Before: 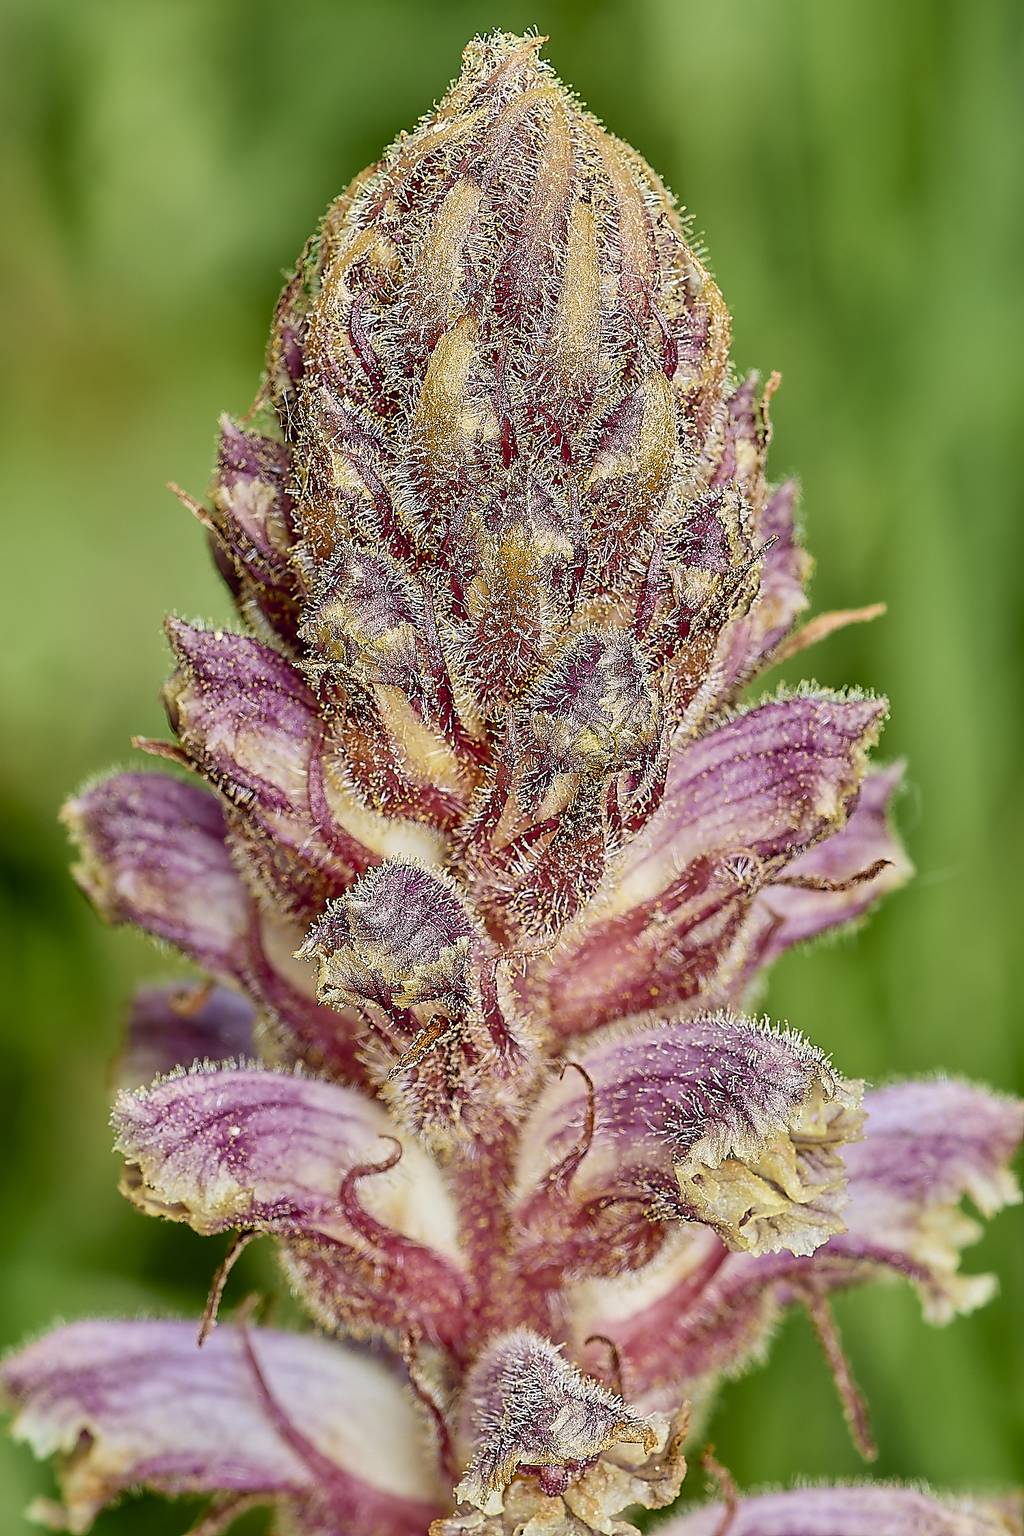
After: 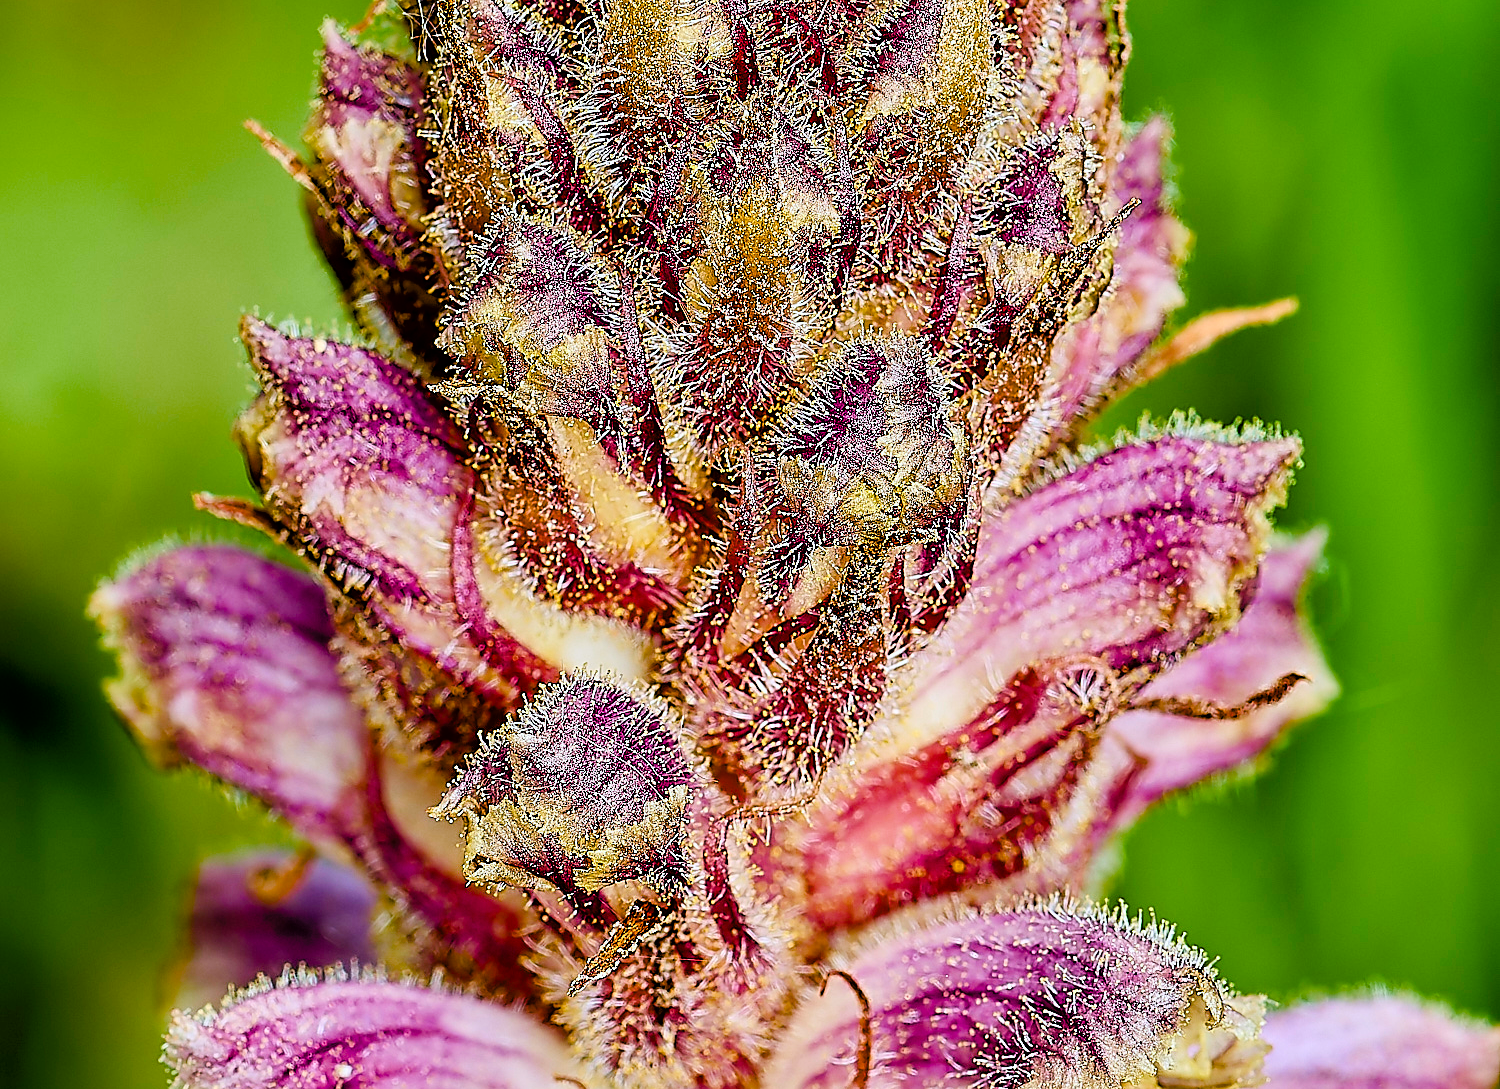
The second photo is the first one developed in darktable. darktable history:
tone curve: curves: ch0 [(0, 0) (0.118, 0.034) (0.182, 0.124) (0.265, 0.214) (0.504, 0.508) (0.783, 0.825) (1, 1)], color space Lab, linked channels, preserve colors none
crop and rotate: top 26.056%, bottom 25.543%
color balance rgb: perceptual saturation grading › global saturation 24.74%, perceptual saturation grading › highlights -51.22%, perceptual saturation grading › mid-tones 19.16%, perceptual saturation grading › shadows 60.98%, global vibrance 50%
white balance: red 0.98, blue 1.034
